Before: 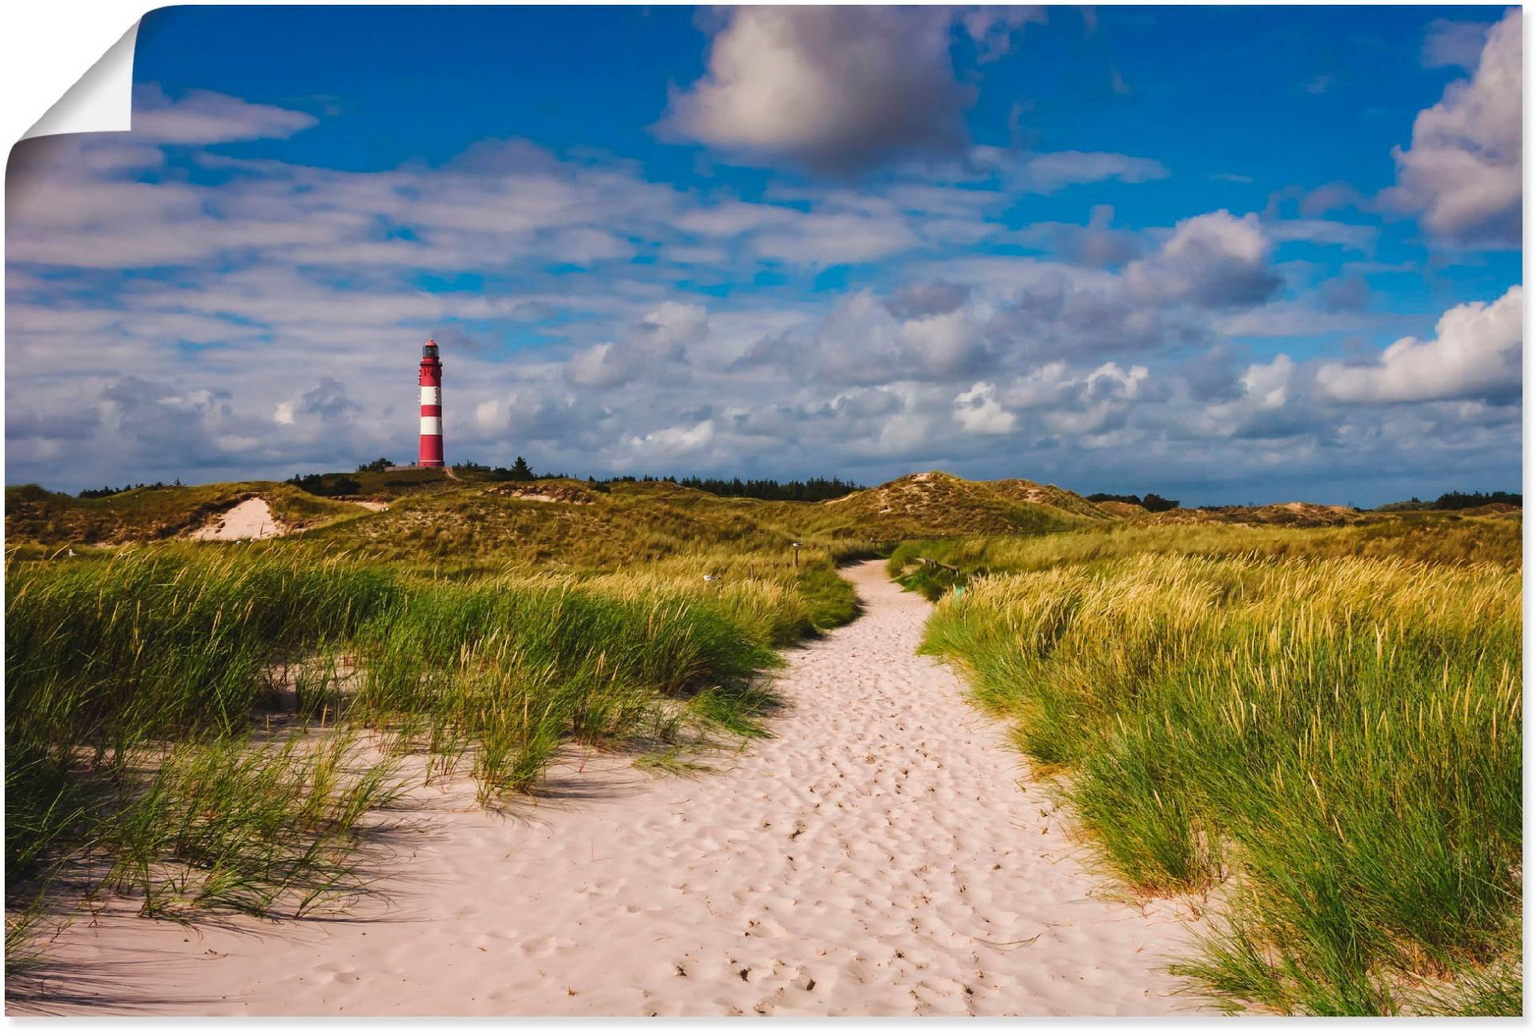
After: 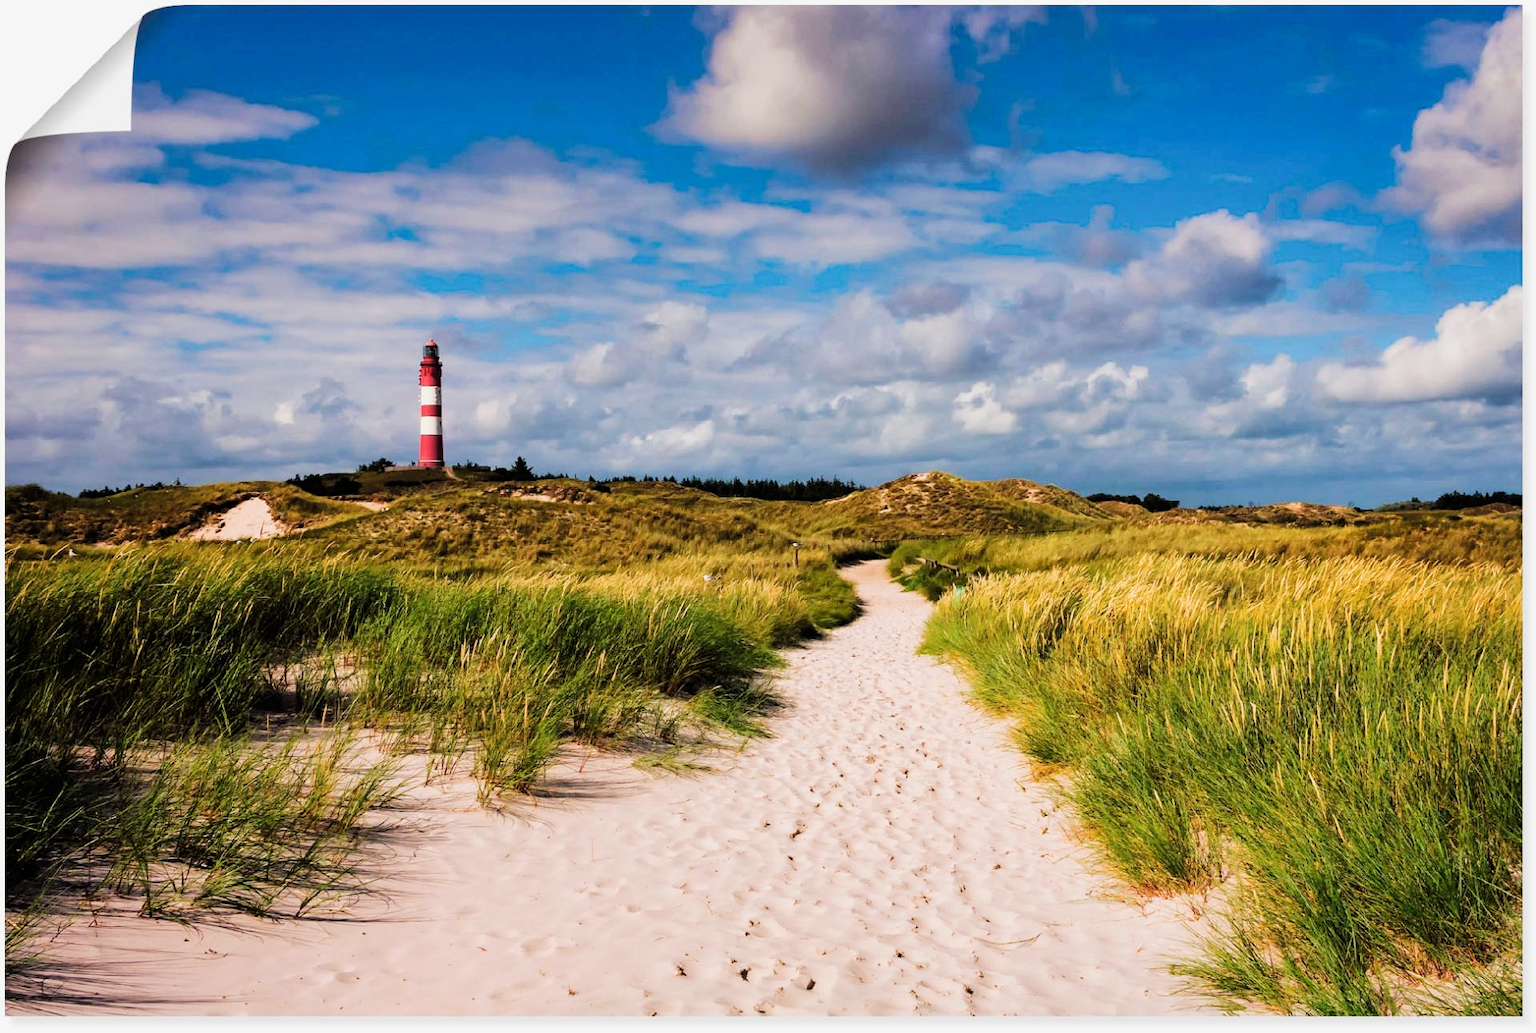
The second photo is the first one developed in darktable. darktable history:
filmic rgb: black relative exposure -5.09 EV, white relative exposure 3.56 EV, hardness 3.18, contrast 1.197, highlights saturation mix -49.41%
color correction: highlights b* -0.004
exposure: exposure 0.483 EV, compensate highlight preservation false
